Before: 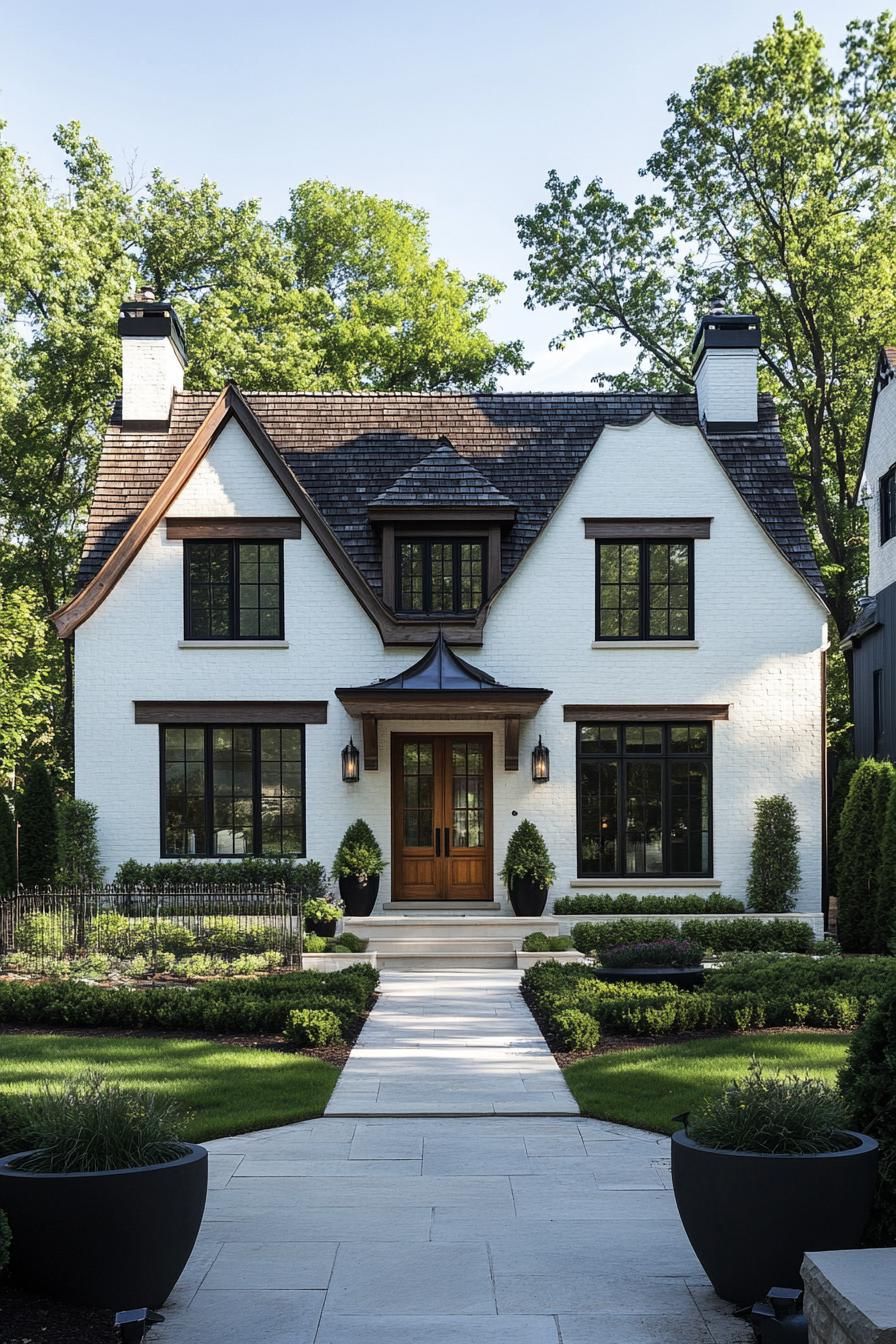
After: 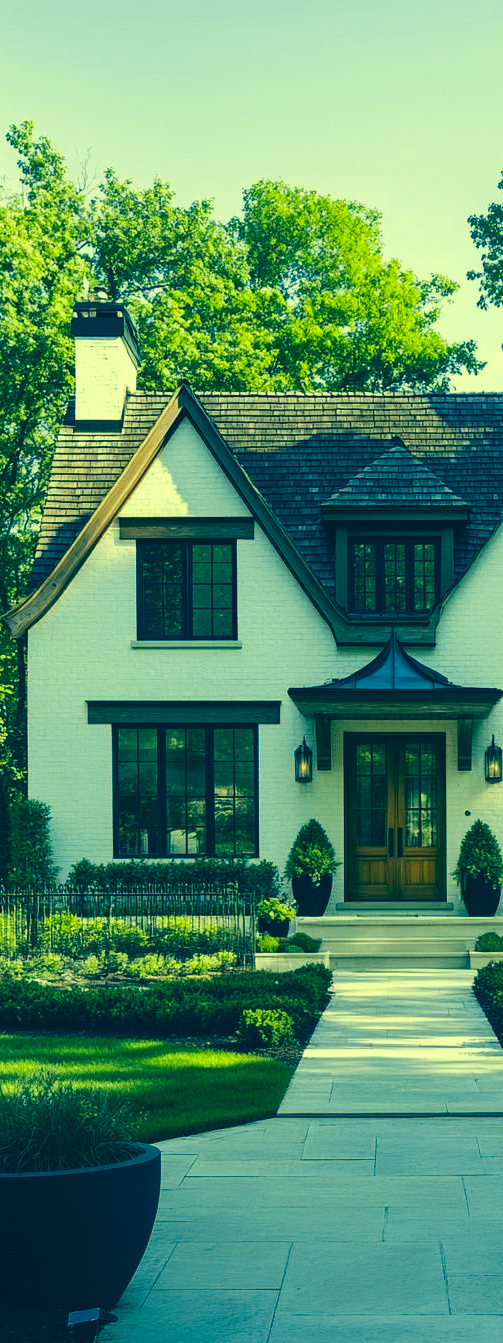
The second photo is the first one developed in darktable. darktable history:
crop: left 5.284%, right 38.573%
contrast brightness saturation: saturation 0.128
color correction: highlights a* -15.81, highlights b* 39.82, shadows a* -39.22, shadows b* -26.35
